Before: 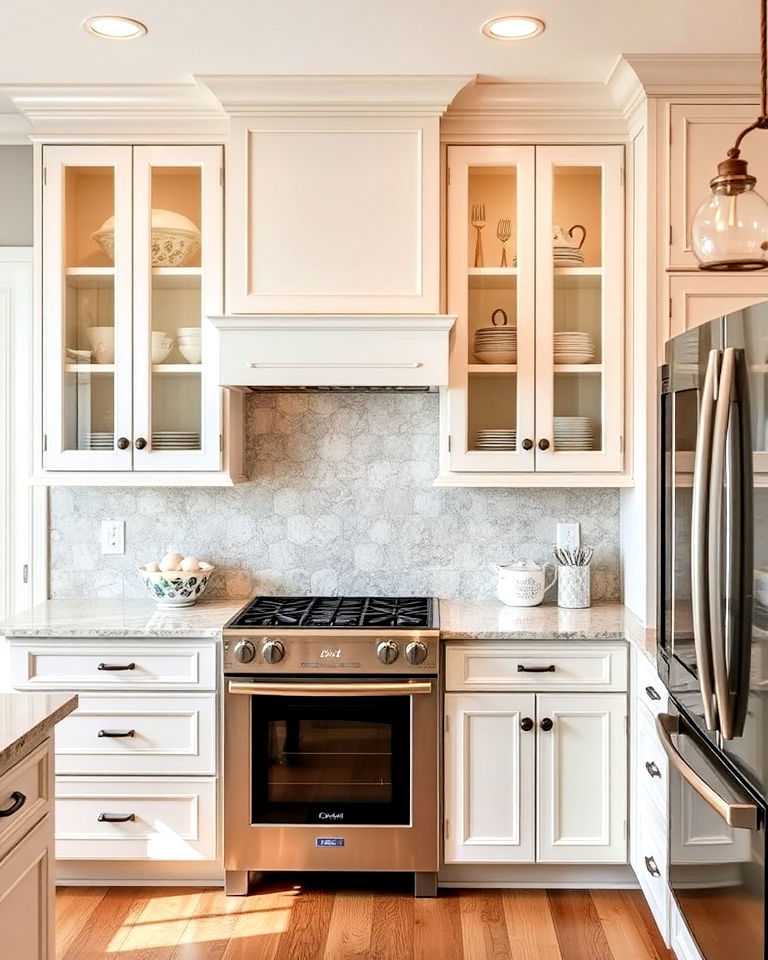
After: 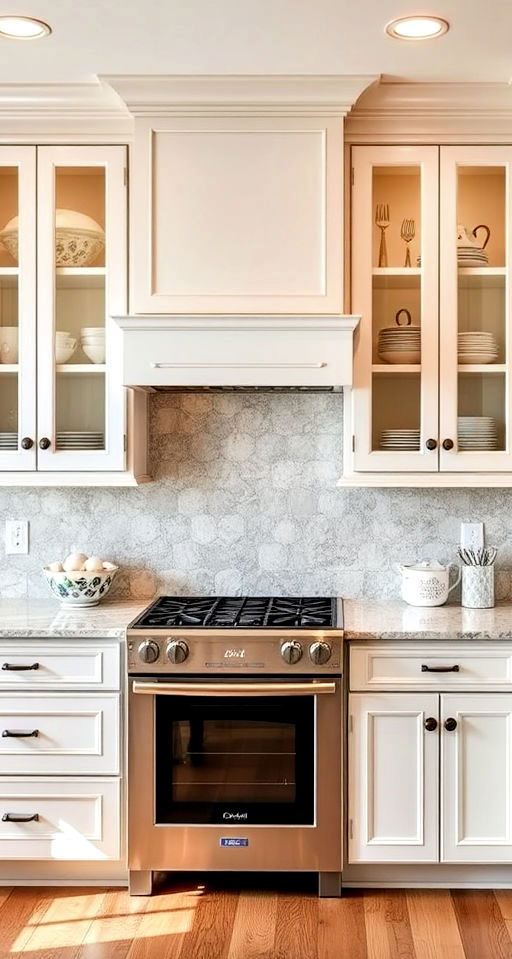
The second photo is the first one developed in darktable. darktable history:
crop and rotate: left 12.528%, right 20.719%
shadows and highlights: shadows 32.25, highlights -32.13, soften with gaussian
